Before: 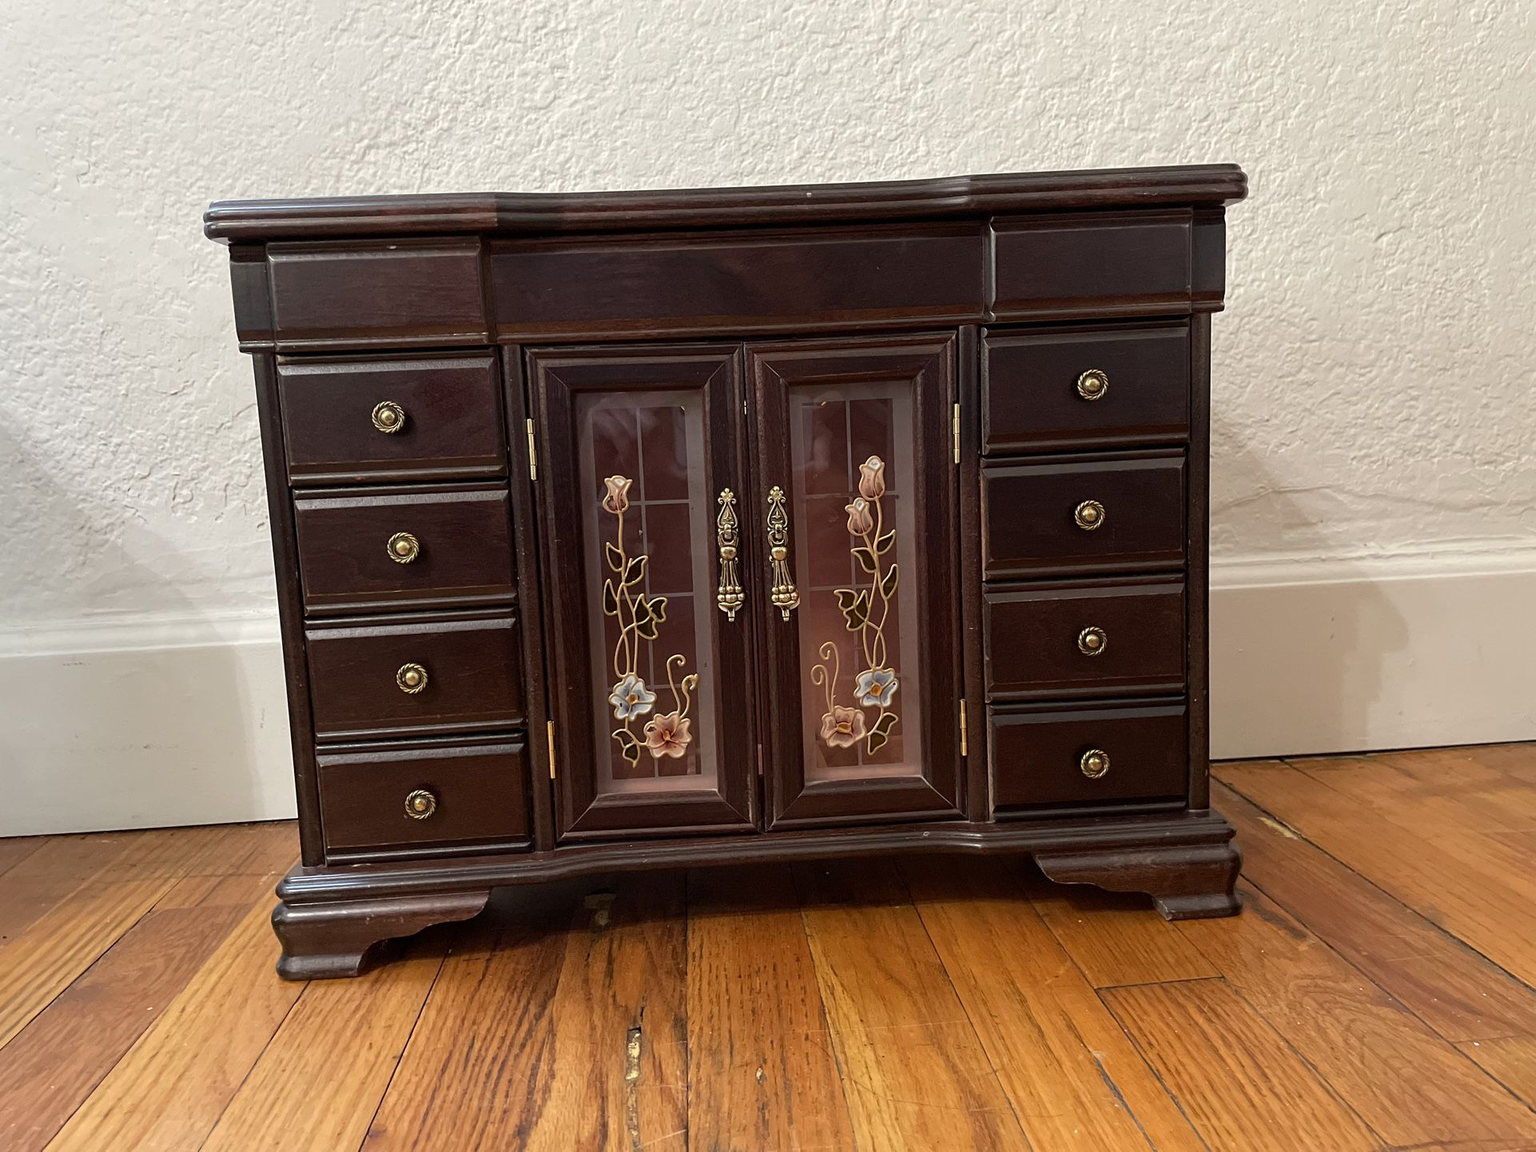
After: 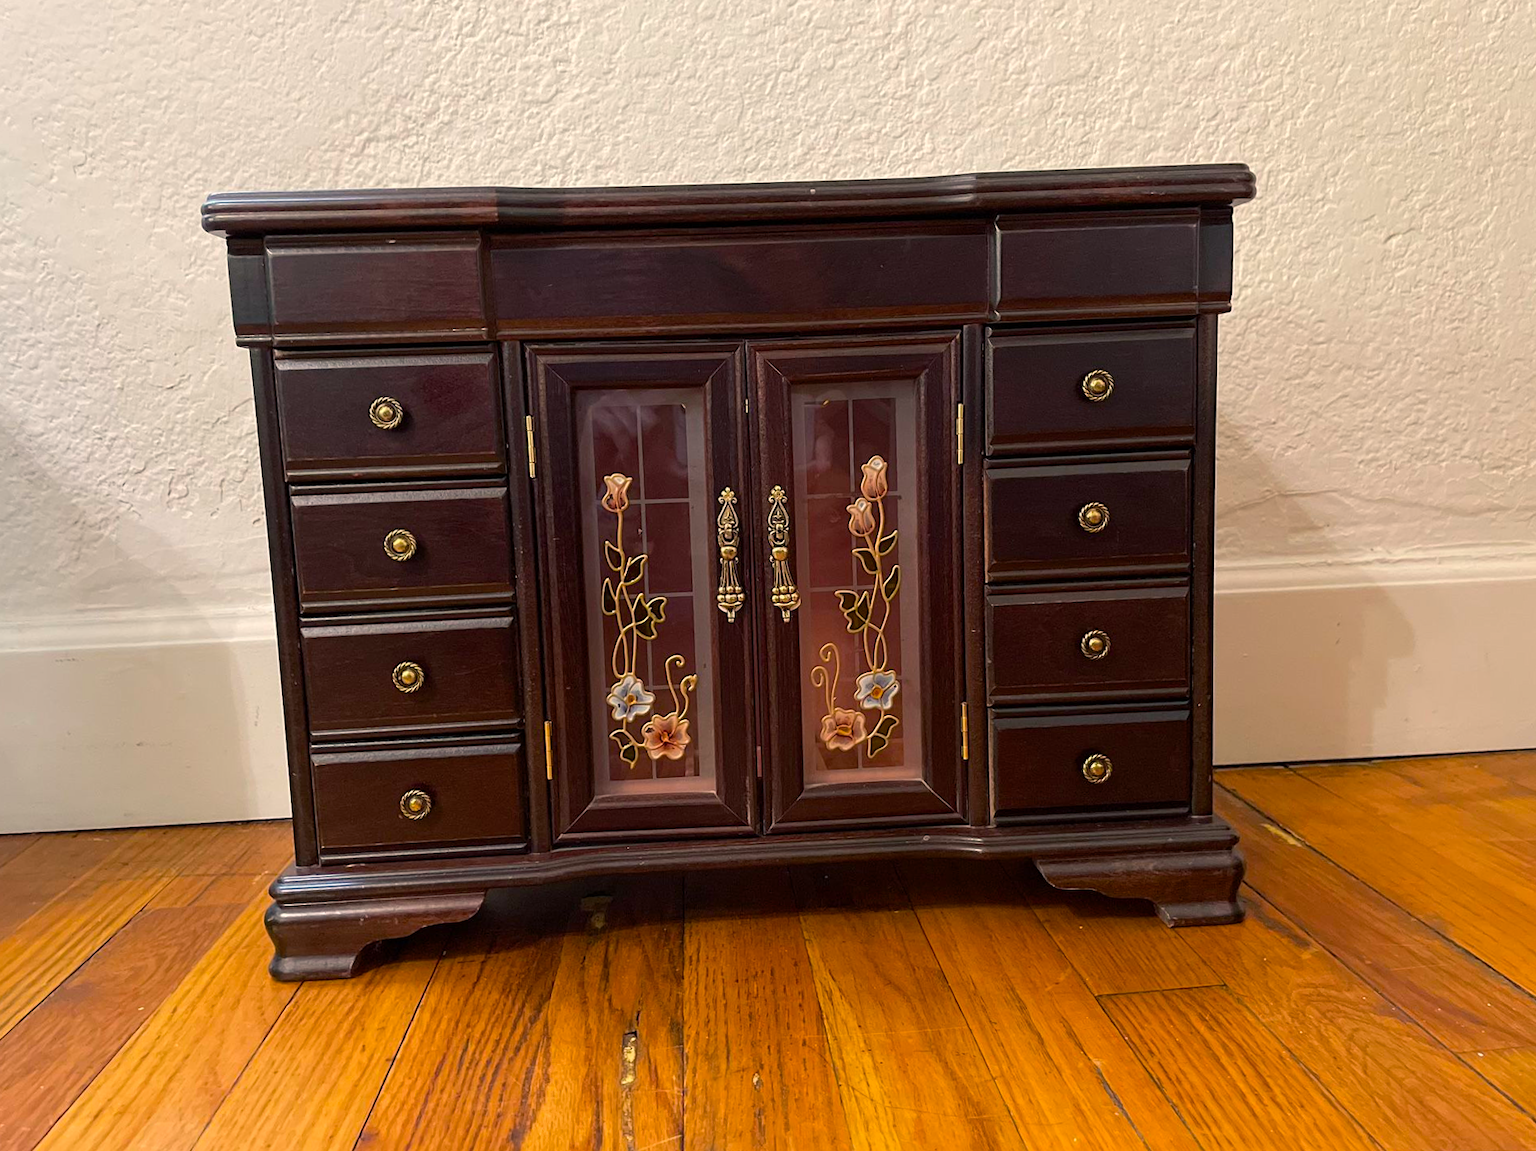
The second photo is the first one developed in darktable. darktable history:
color balance rgb: shadows lift › chroma 3.13%, shadows lift › hue 242.68°, highlights gain › chroma 1.674%, highlights gain › hue 57.21°, perceptual saturation grading › global saturation 30.172%
crop and rotate: angle -0.429°
tone equalizer: edges refinement/feathering 500, mask exposure compensation -1.57 EV, preserve details no
